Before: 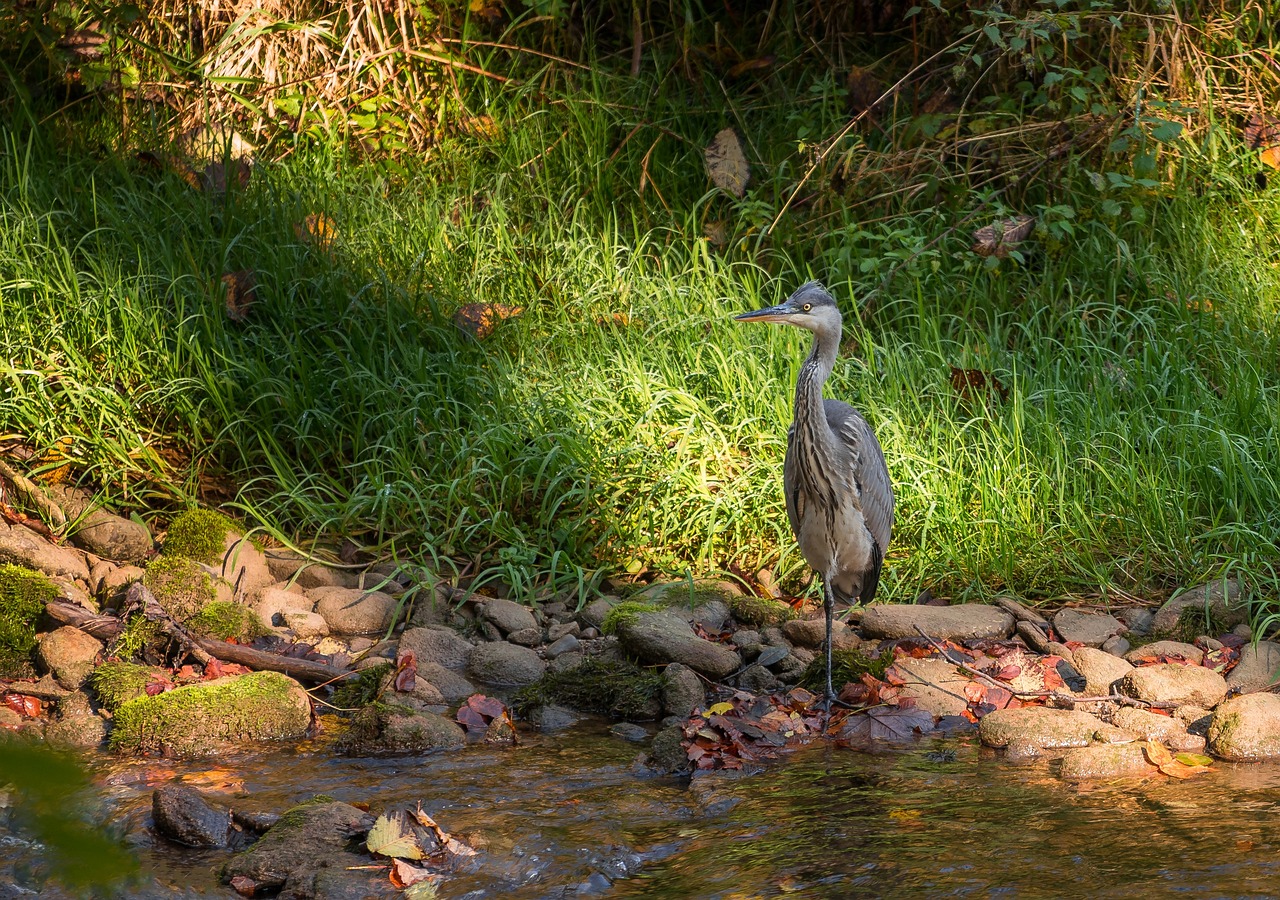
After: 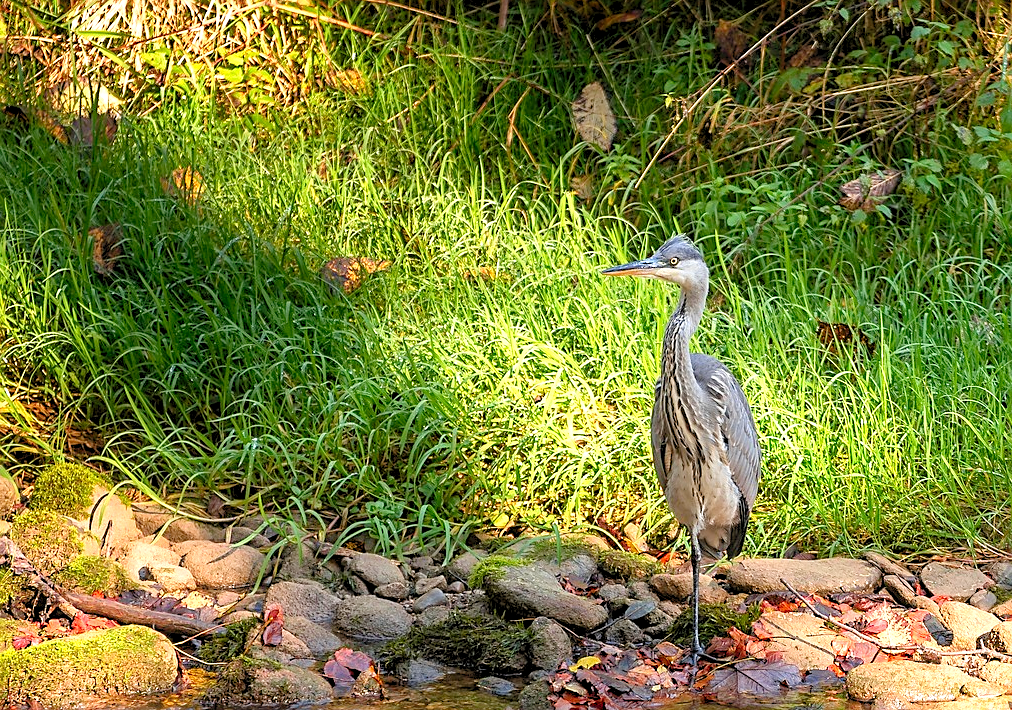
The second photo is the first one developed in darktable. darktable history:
sharpen: on, module defaults
levels: levels [0.036, 0.364, 0.827]
crop and rotate: left 10.465%, top 5.136%, right 10.444%, bottom 15.972%
